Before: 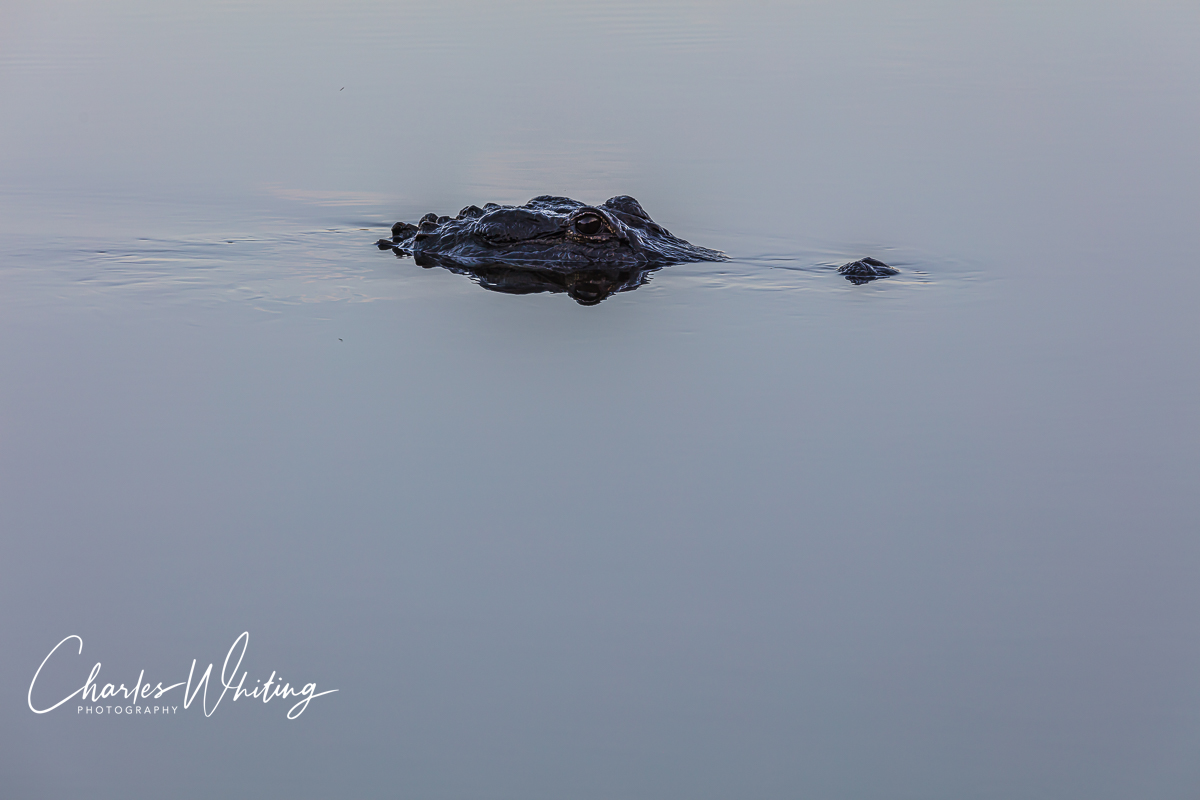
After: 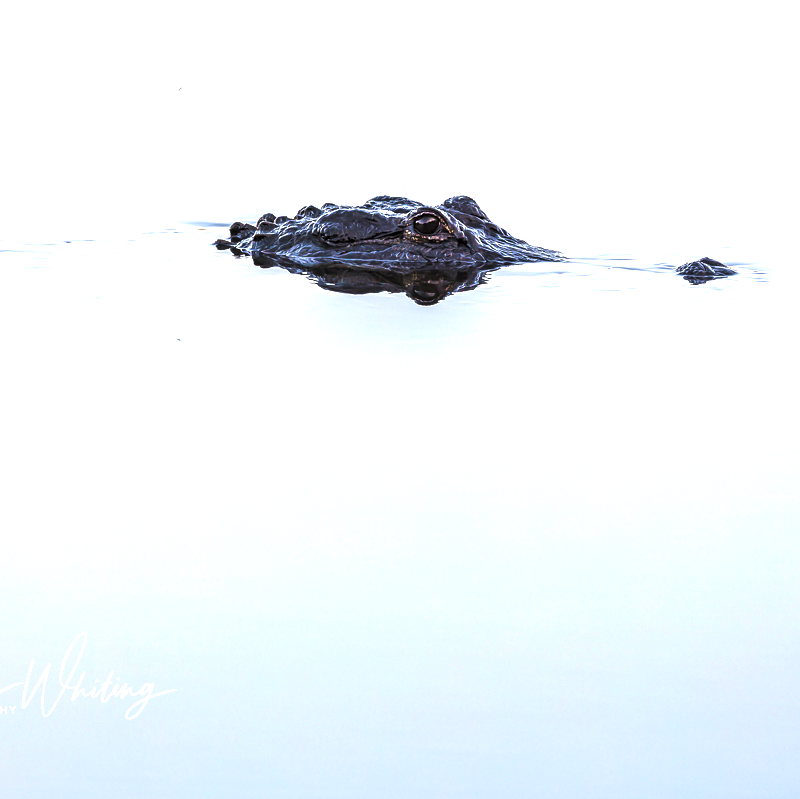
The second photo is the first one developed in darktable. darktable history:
exposure: black level correction 0, exposure 1.9 EV, compensate highlight preservation false
crop and rotate: left 13.537%, right 19.796%
velvia: strength 21.76%
levels: mode automatic, black 0.023%, white 99.97%, levels [0.062, 0.494, 0.925]
